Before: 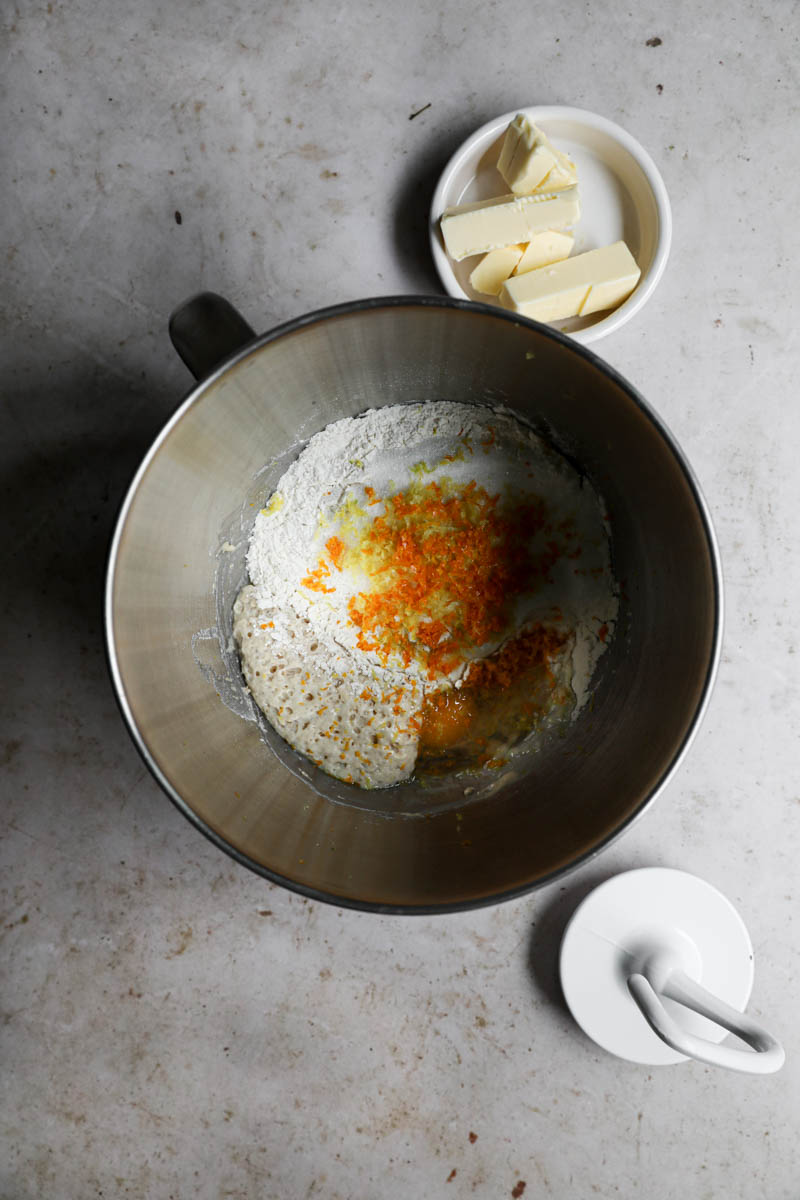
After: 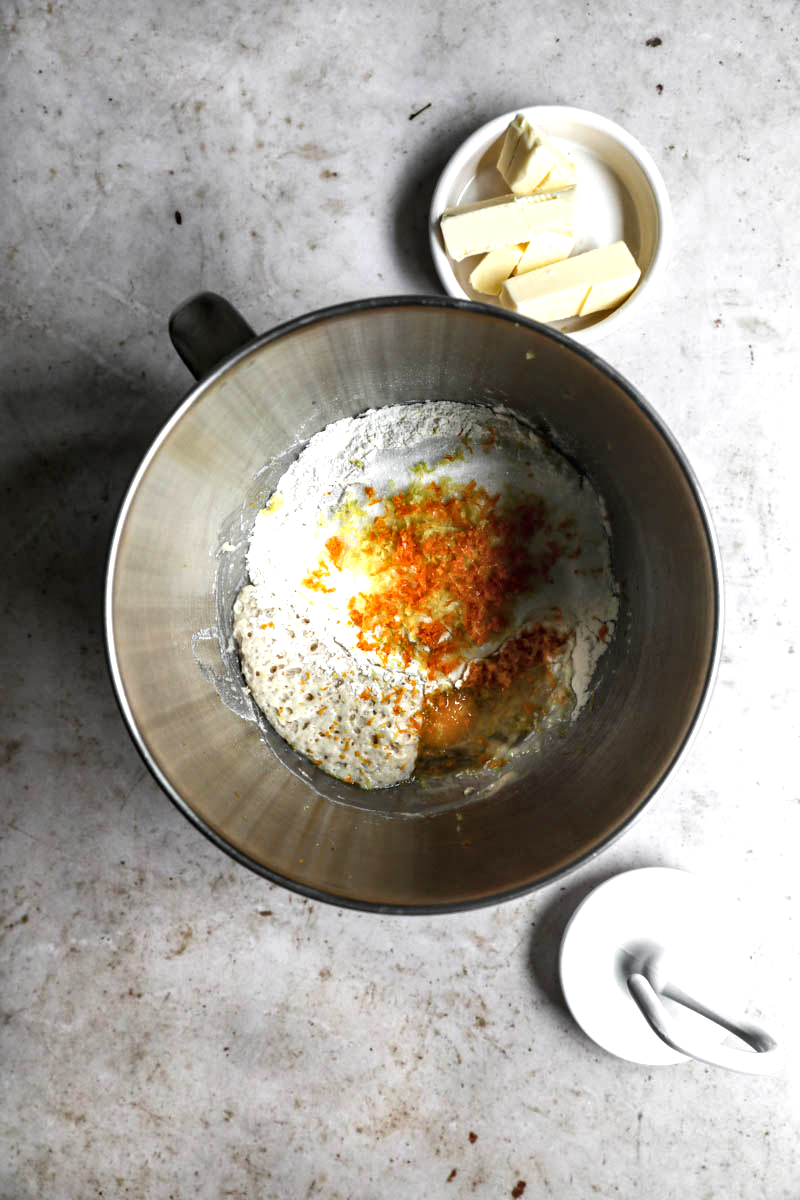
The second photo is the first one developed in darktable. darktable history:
contrast equalizer: y [[0.5, 0.5, 0.544, 0.569, 0.5, 0.5], [0.5 ×6], [0.5 ×6], [0 ×6], [0 ×6]]
shadows and highlights: shadows 20.55, highlights -20.99, soften with gaussian
local contrast: on, module defaults
exposure: black level correction 0, exposure 0.7 EV, compensate exposure bias true, compensate highlight preservation false
